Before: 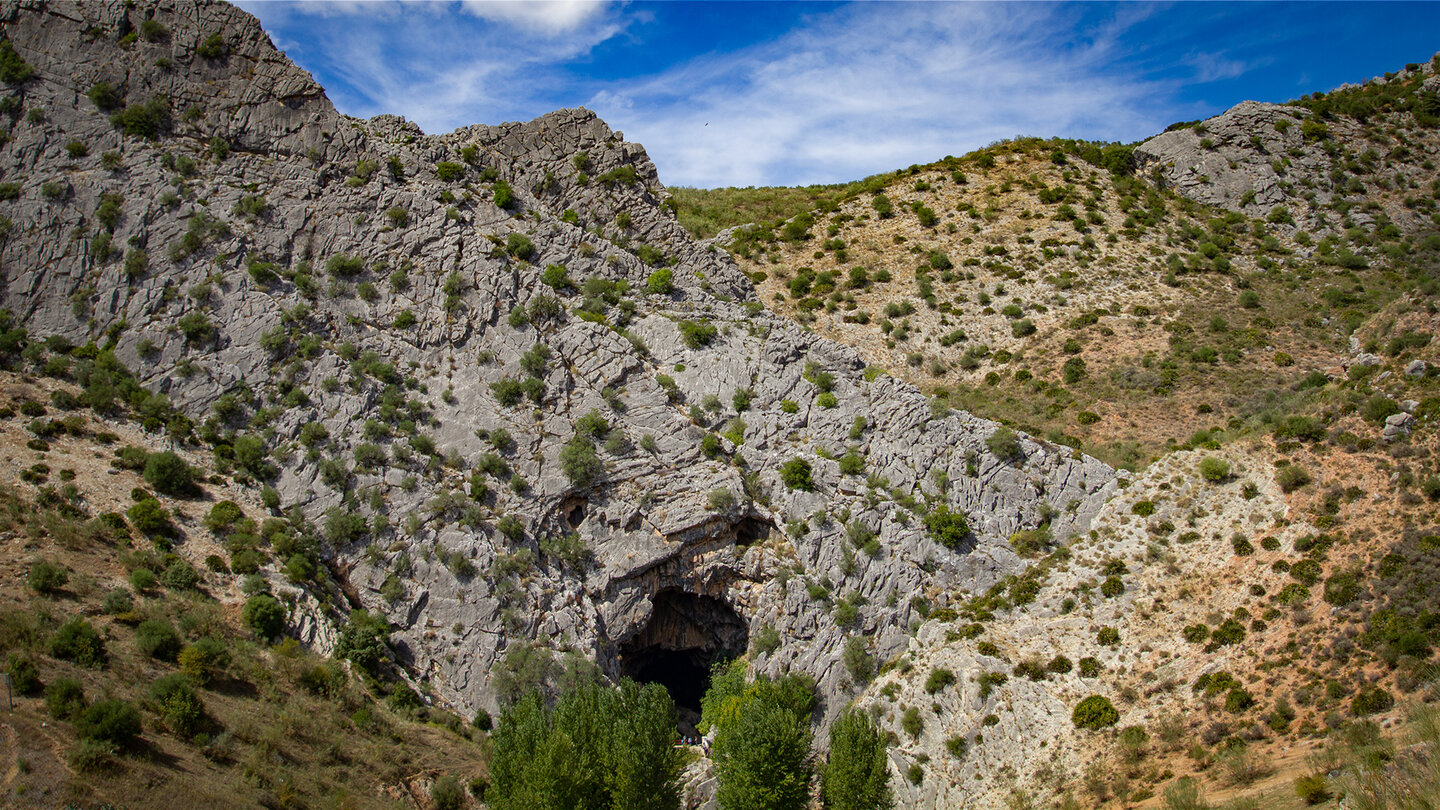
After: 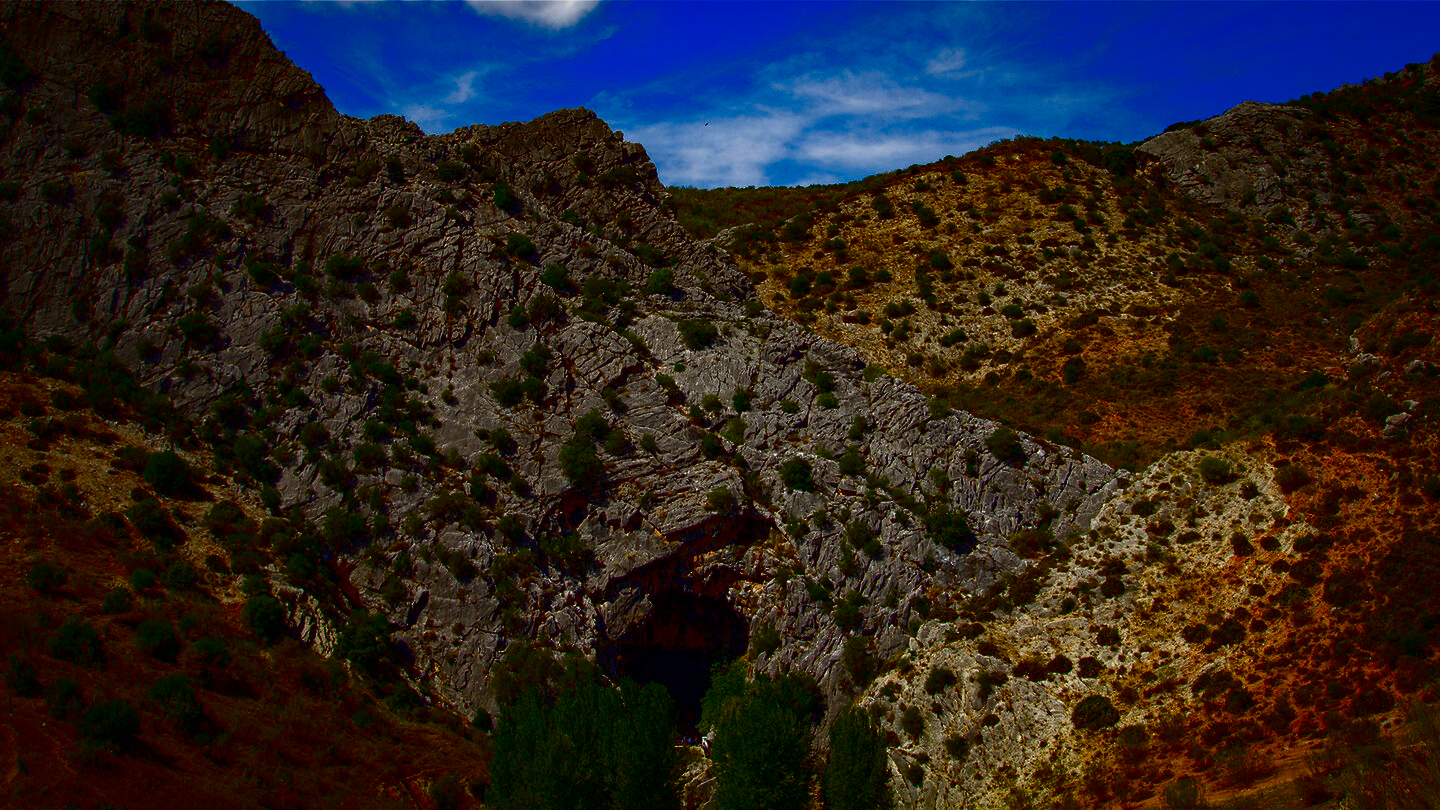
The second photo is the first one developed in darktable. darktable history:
contrast brightness saturation: brightness -0.994, saturation 0.993
